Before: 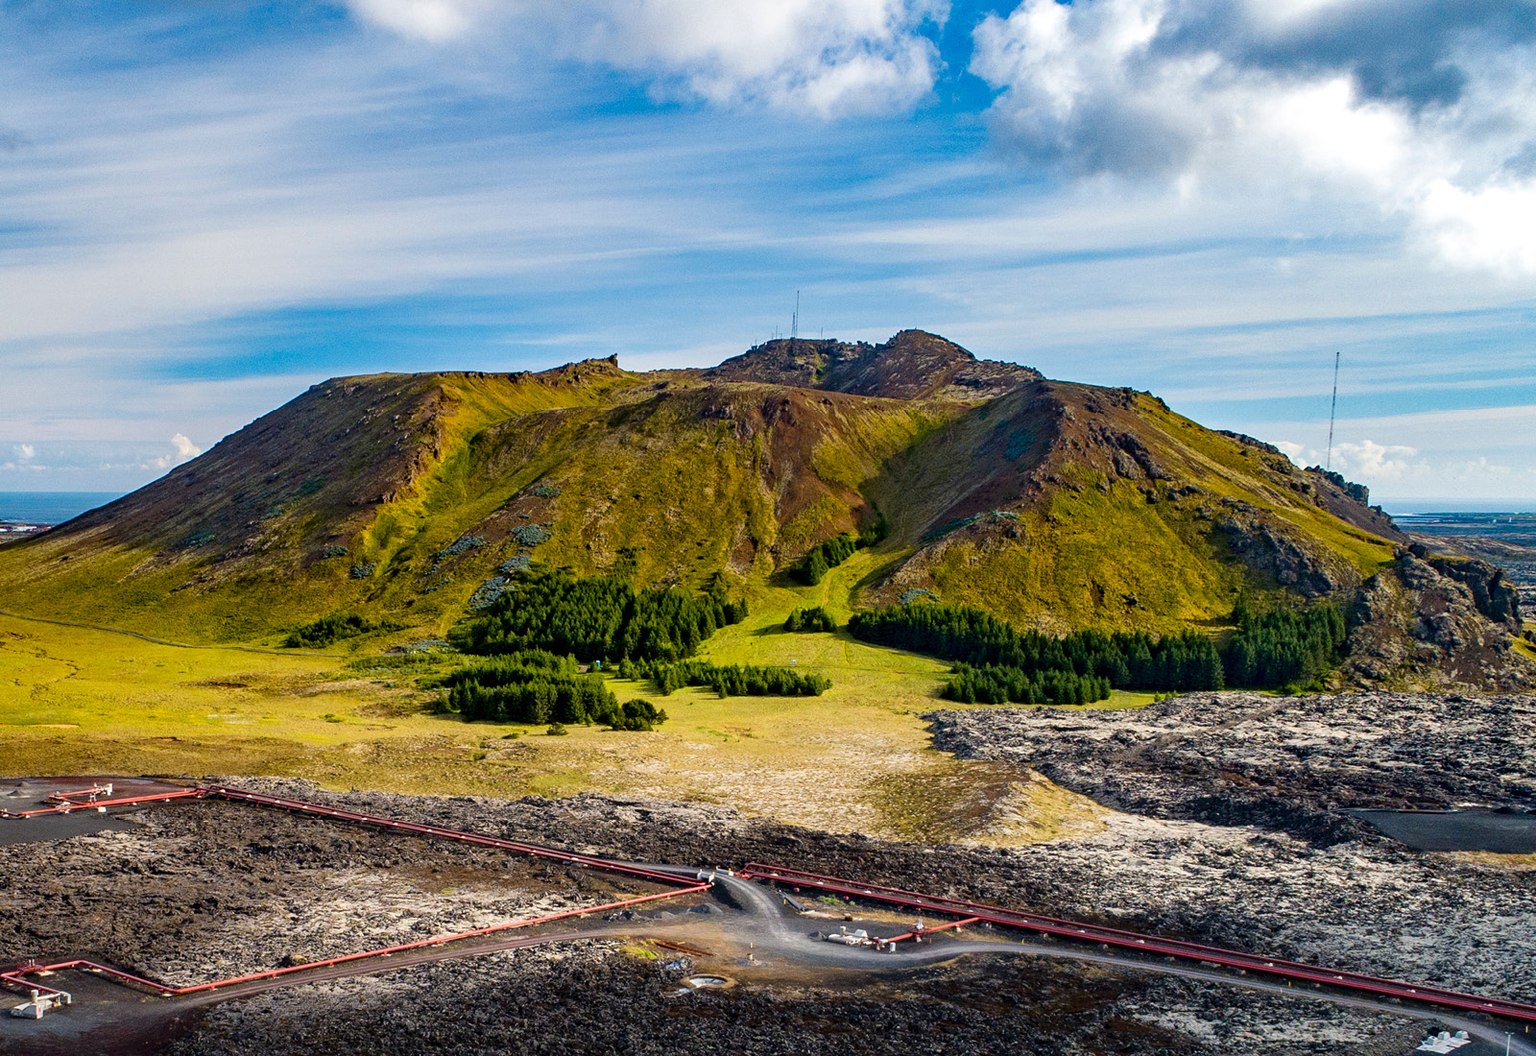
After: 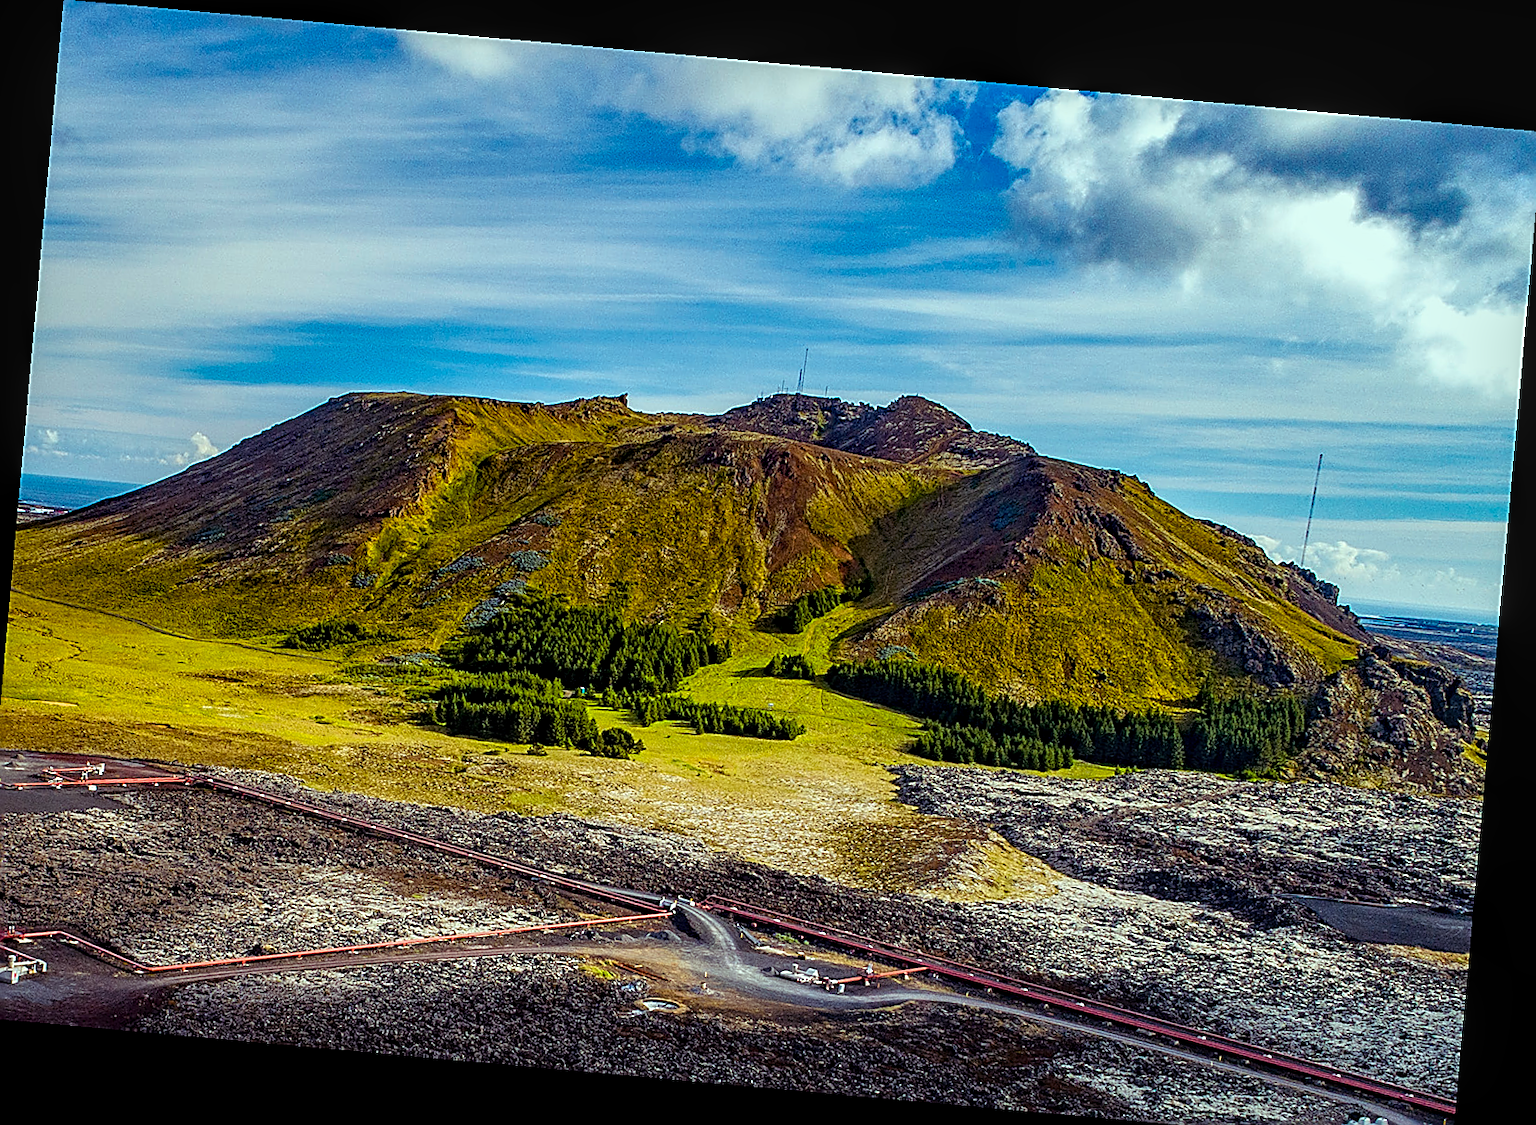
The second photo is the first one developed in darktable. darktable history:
local contrast: detail 130%
exposure: exposure -0.36 EV, compensate highlight preservation false
sharpen: radius 1.685, amount 1.294
crop: left 1.743%, right 0.268%, bottom 2.011%
color balance rgb: shadows lift › luminance 0.49%, shadows lift › chroma 6.83%, shadows lift › hue 300.29°, power › hue 208.98°, highlights gain › luminance 20.24%, highlights gain › chroma 2.73%, highlights gain › hue 173.85°, perceptual saturation grading › global saturation 18.05%
rotate and perspective: rotation 5.12°, automatic cropping off
